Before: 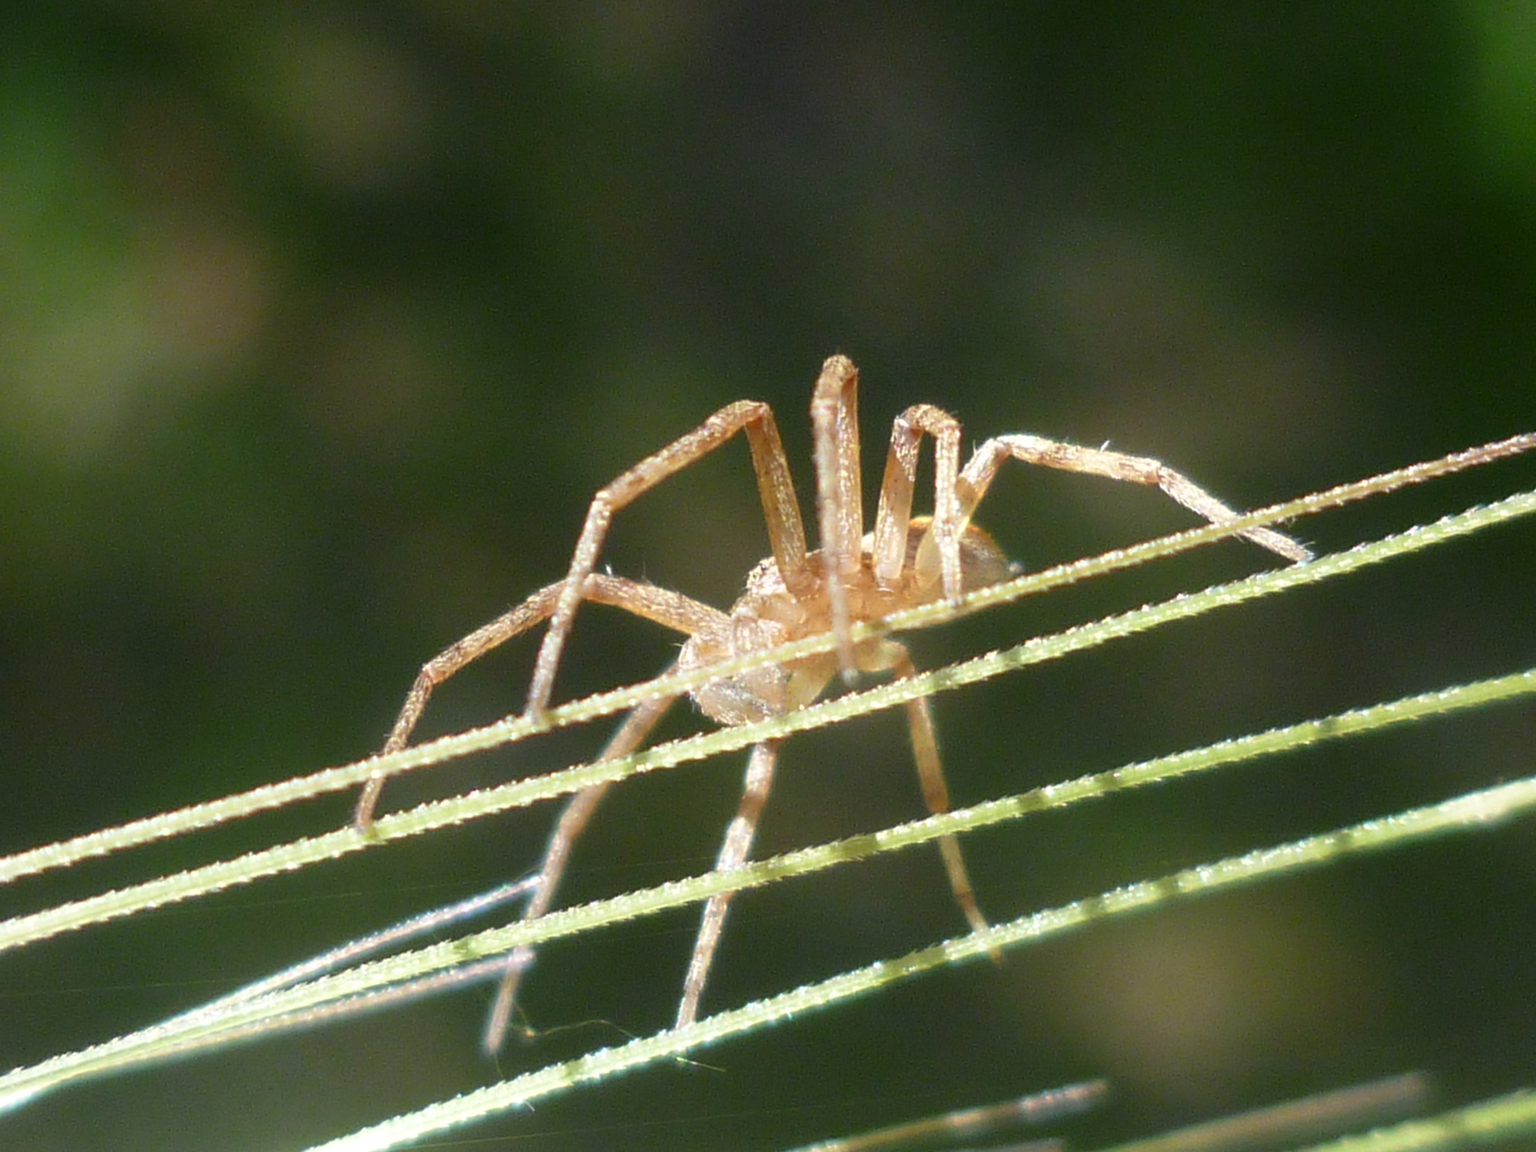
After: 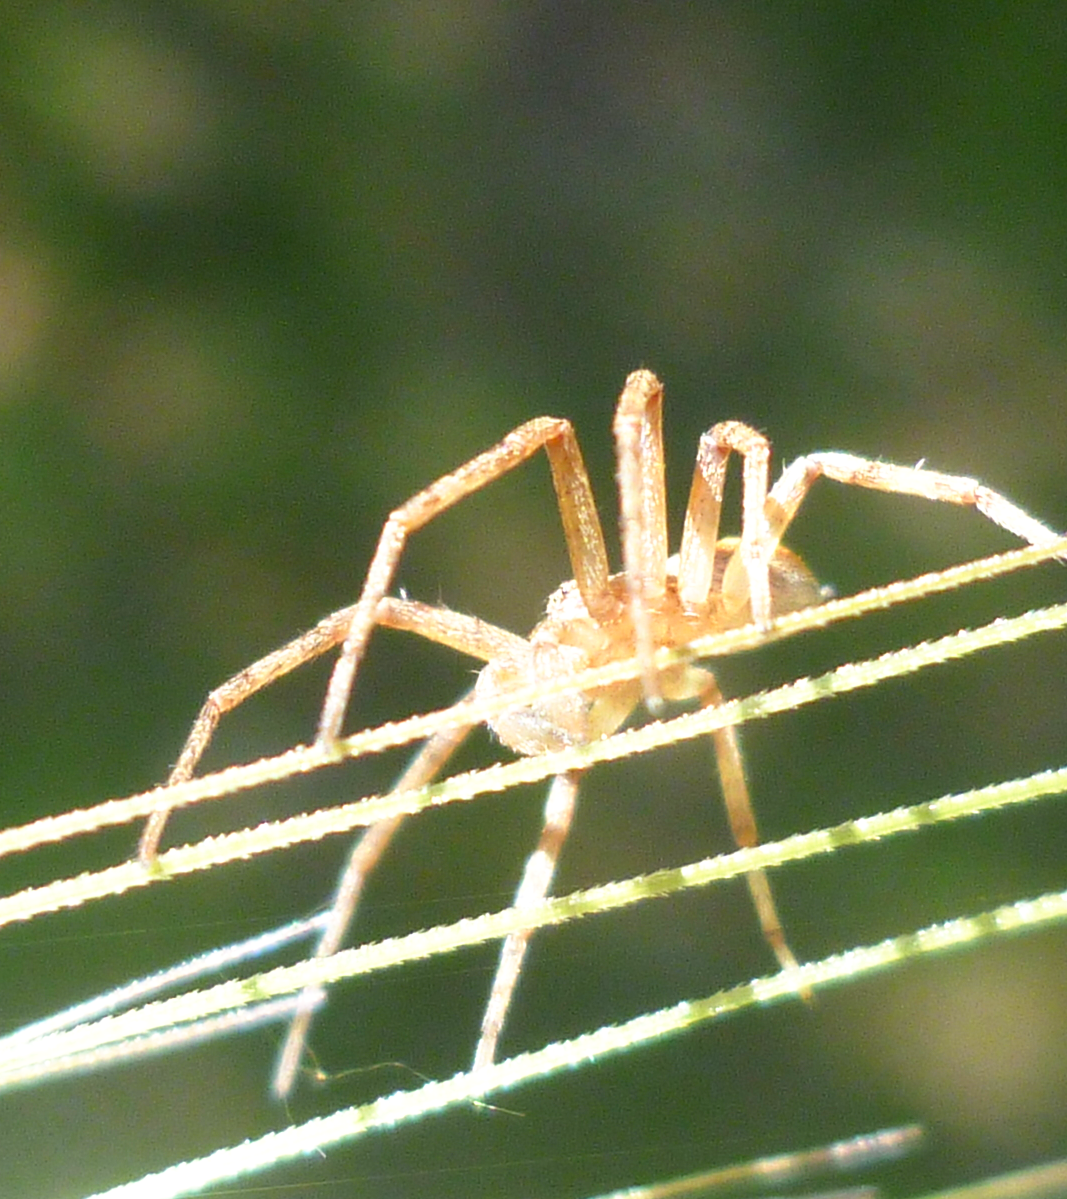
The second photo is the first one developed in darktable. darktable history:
crop and rotate: left 14.462%, right 18.792%
base curve: curves: ch0 [(0, 0) (0.688, 0.865) (1, 1)], preserve colors none
levels: levels [0, 0.478, 1]
shadows and highlights: radius 125.34, shadows 30.52, highlights -30.8, low approximation 0.01, soften with gaussian
exposure: exposure 0.403 EV, compensate highlight preservation false
